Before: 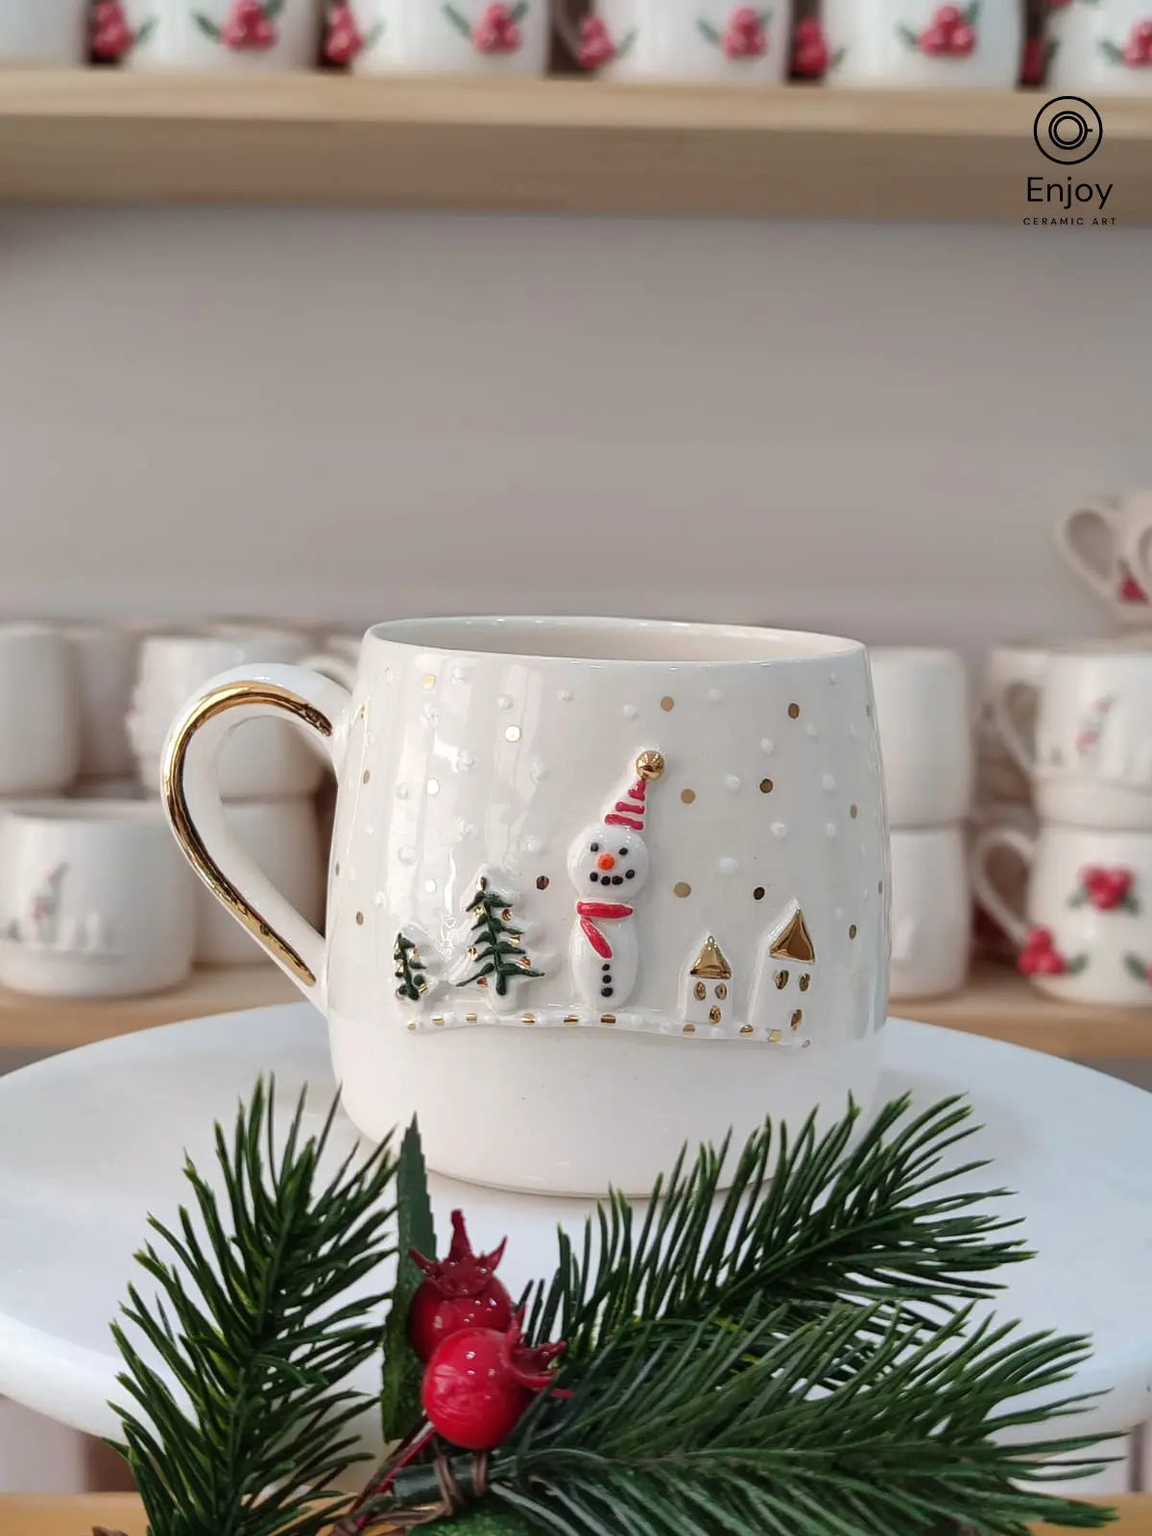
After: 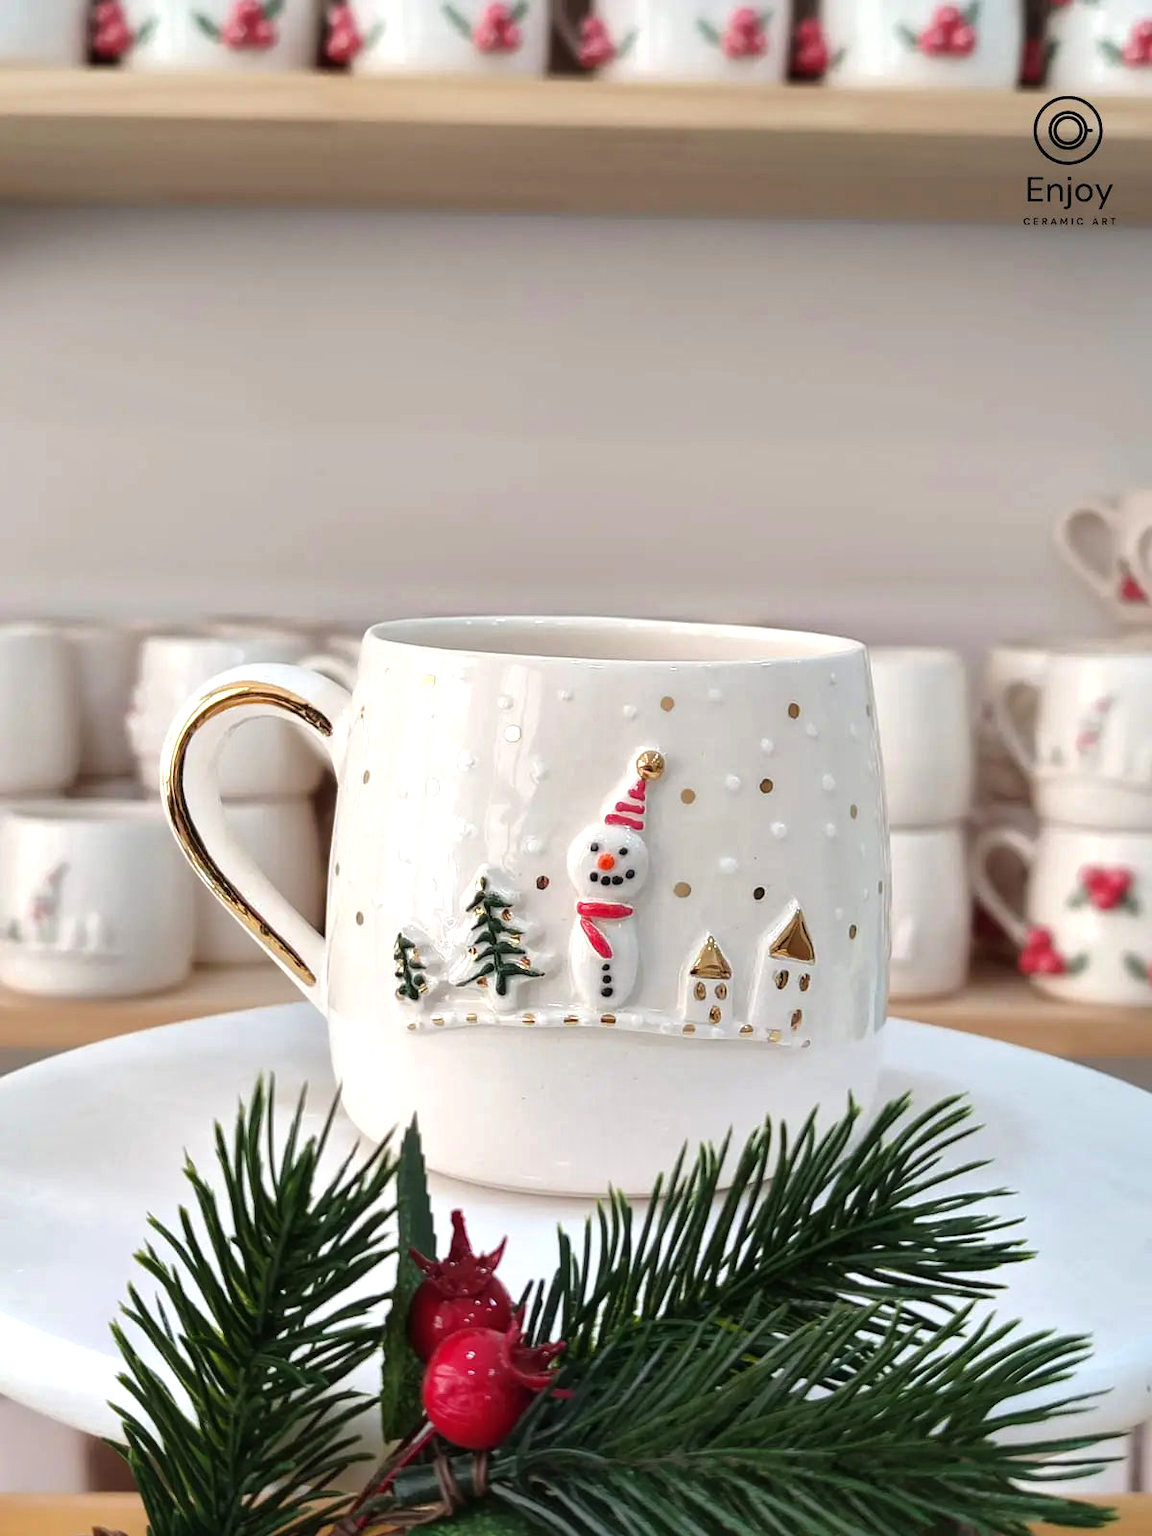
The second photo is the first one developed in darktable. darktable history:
tone equalizer: -8 EV 0.001 EV, -7 EV -0.002 EV, -6 EV 0.002 EV, -5 EV -0.03 EV, -4 EV -0.116 EV, -3 EV -0.169 EV, -2 EV 0.24 EV, -1 EV 0.702 EV, +0 EV 0.493 EV
shadows and highlights: shadows 25, white point adjustment -3, highlights -30
